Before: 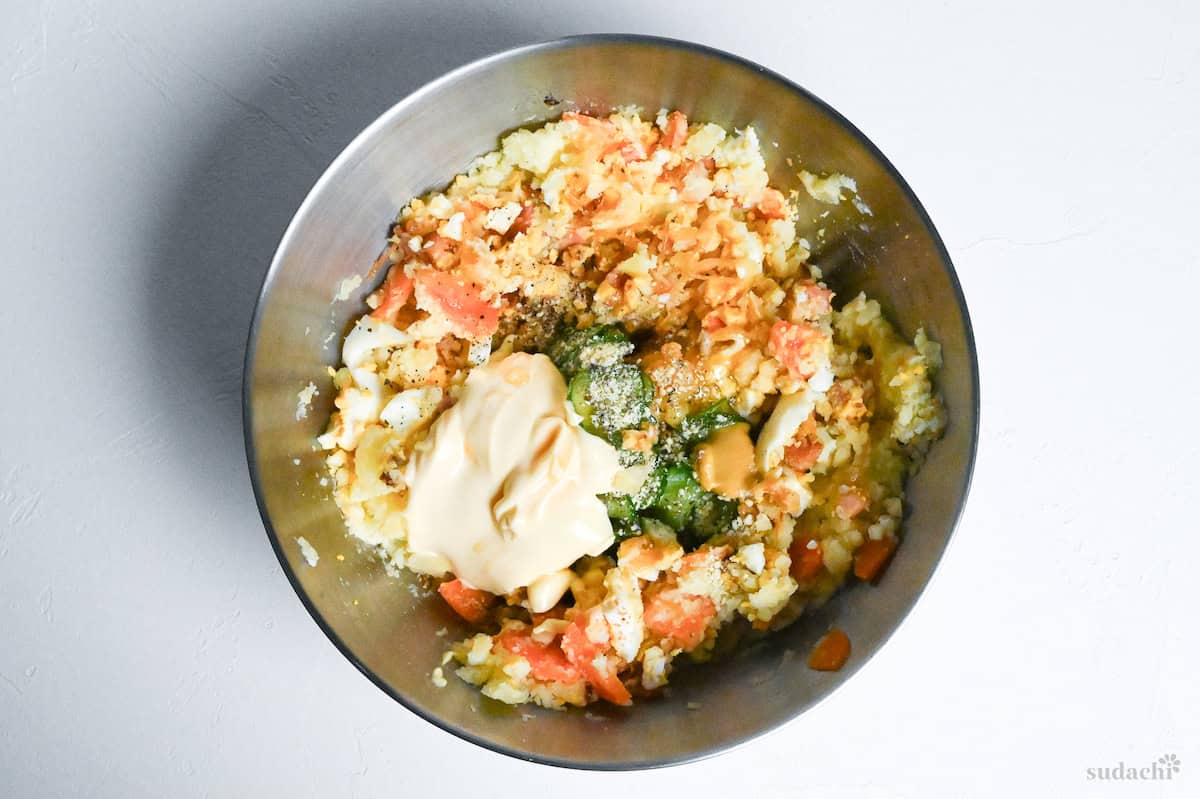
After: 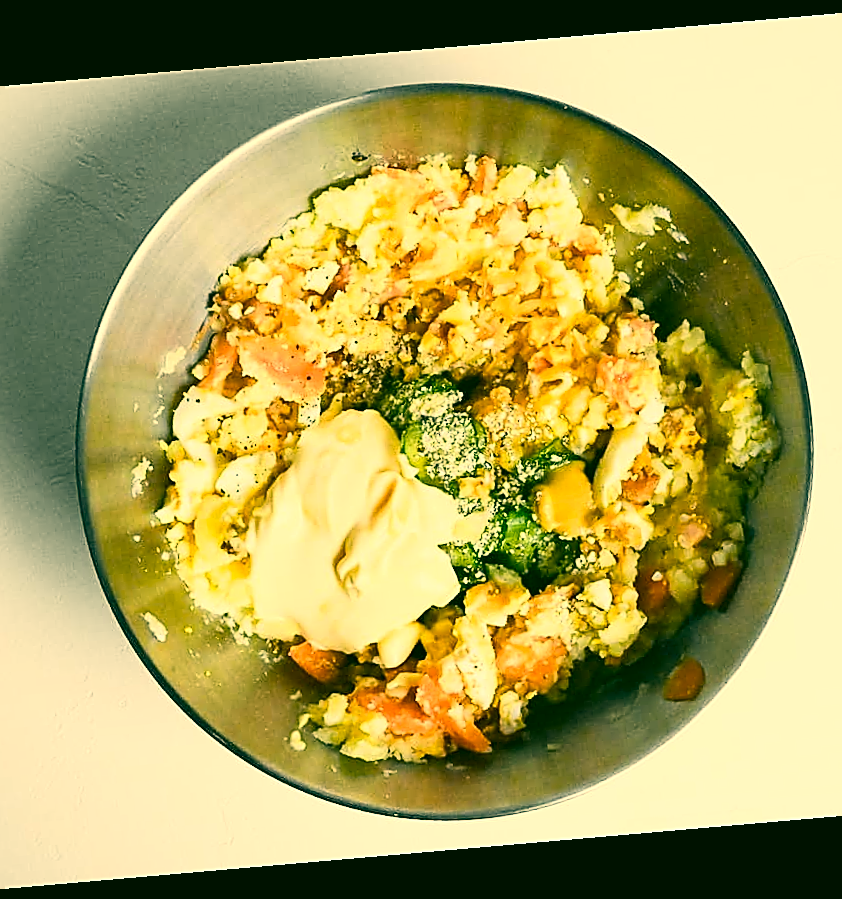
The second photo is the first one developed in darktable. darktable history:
crop and rotate: left 15.754%, right 17.579%
rotate and perspective: rotation -4.98°, automatic cropping off
sharpen: radius 1.685, amount 1.294
color correction: highlights a* 5.62, highlights b* 33.57, shadows a* -25.86, shadows b* 4.02
contrast brightness saturation: contrast 0.24, brightness 0.09
